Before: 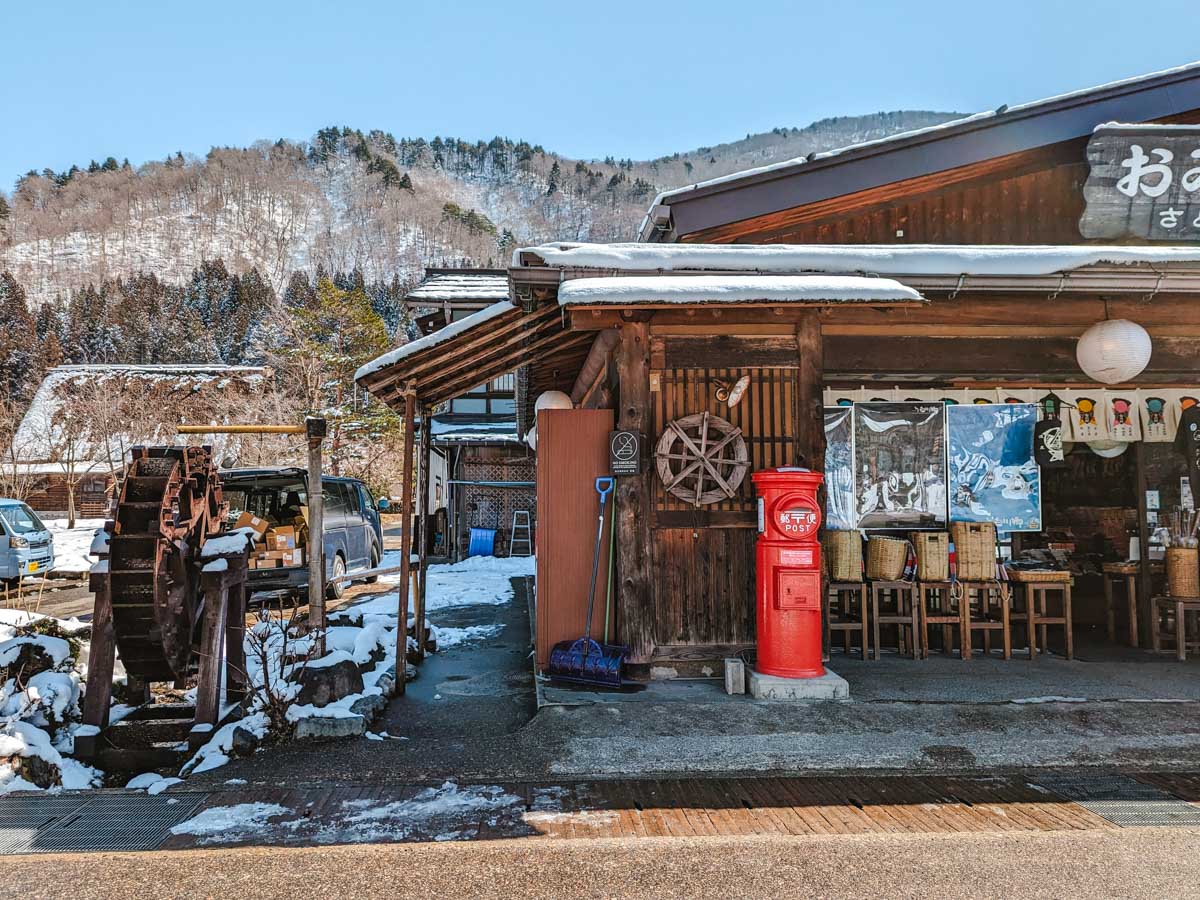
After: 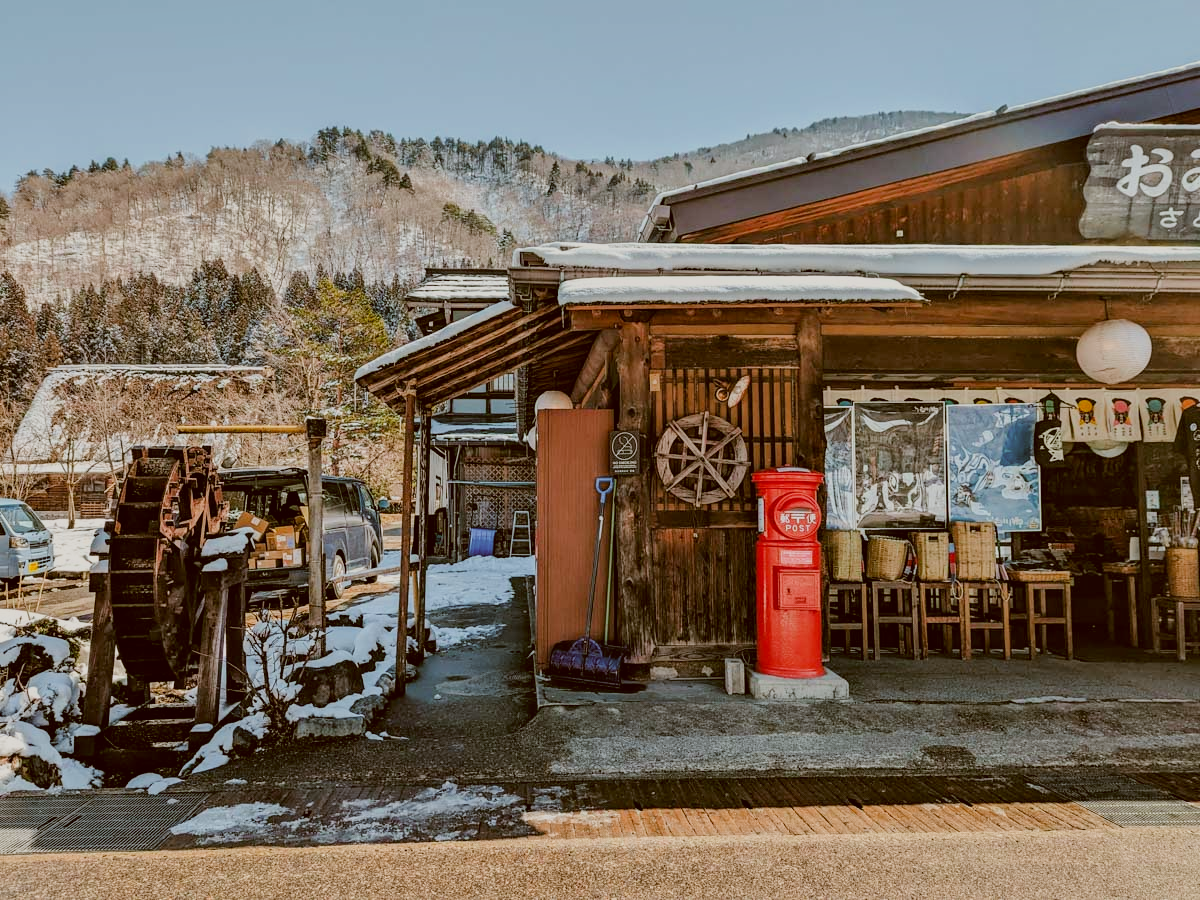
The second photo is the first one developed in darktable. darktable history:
shadows and highlights: shadows 12, white point adjustment 1.2, soften with gaussian
filmic rgb: black relative exposure -7.65 EV, white relative exposure 4.56 EV, hardness 3.61
color correction: highlights a* -0.482, highlights b* 0.161, shadows a* 4.66, shadows b* 20.72
